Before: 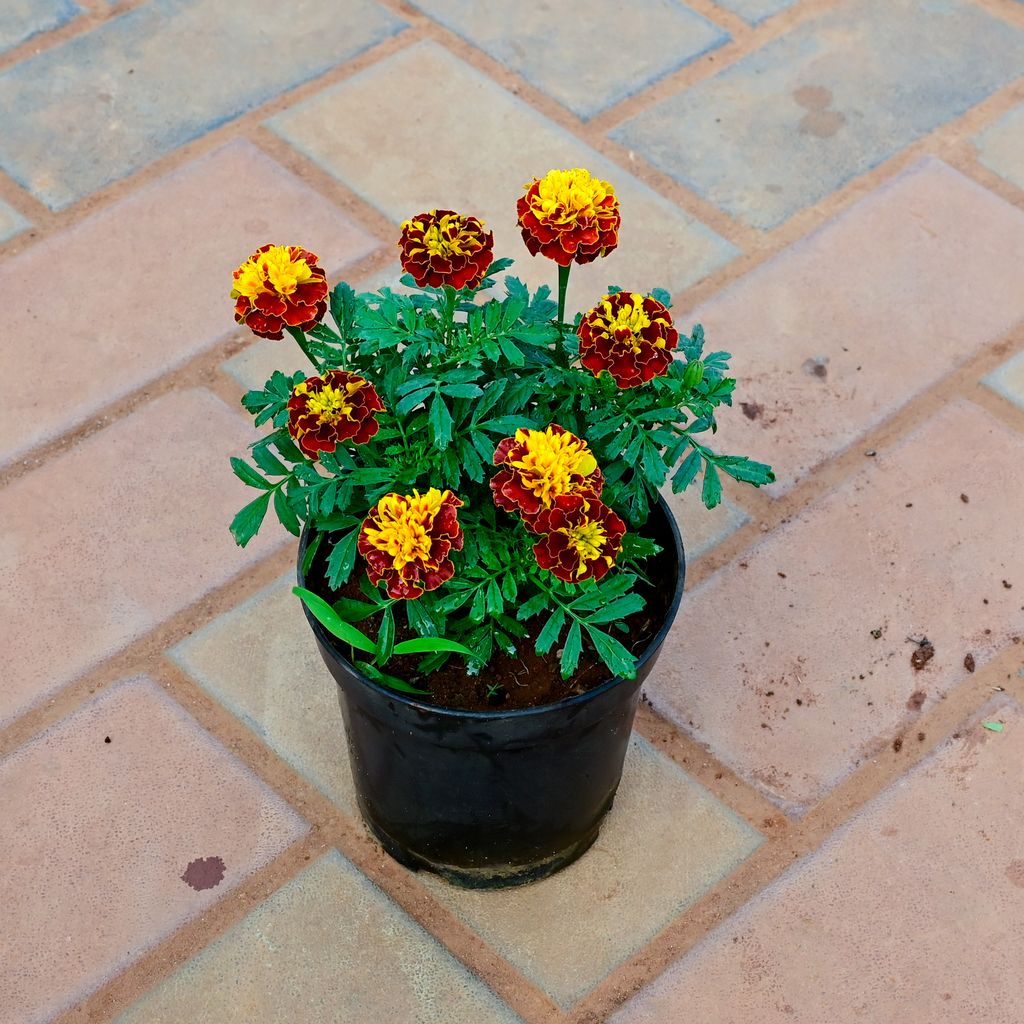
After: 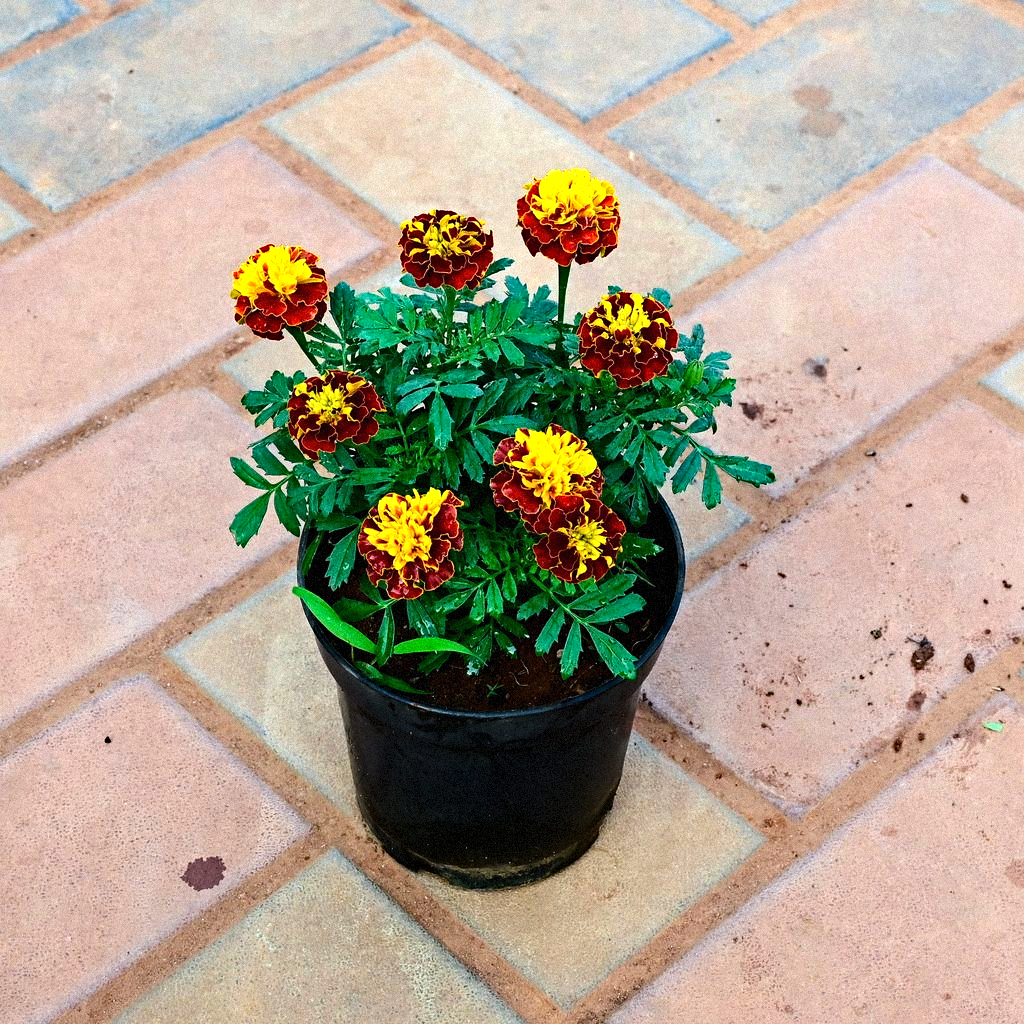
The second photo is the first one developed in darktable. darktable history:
tone equalizer: -8 EV -0.75 EV, -7 EV -0.7 EV, -6 EV -0.6 EV, -5 EV -0.4 EV, -3 EV 0.4 EV, -2 EV 0.6 EV, -1 EV 0.7 EV, +0 EV 0.75 EV, edges refinement/feathering 500, mask exposure compensation -1.57 EV, preserve details no
grain: mid-tones bias 0%
haze removal: compatibility mode true, adaptive false
